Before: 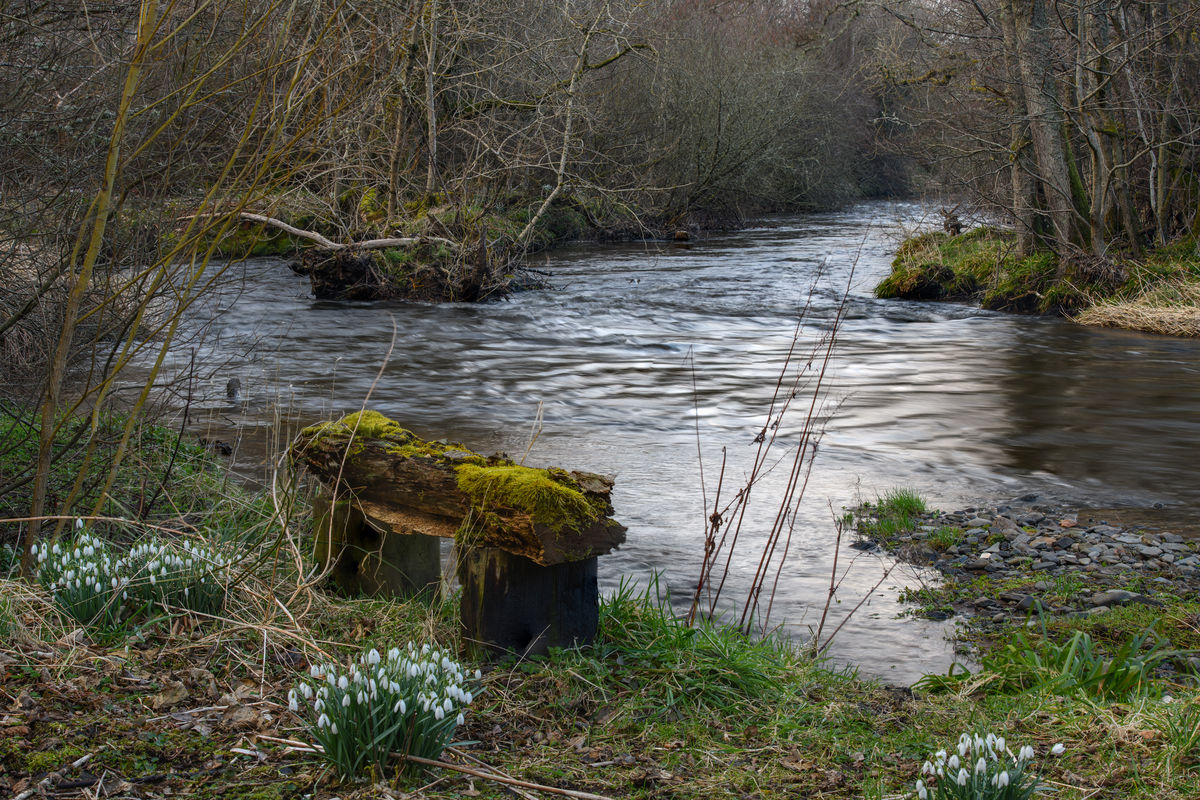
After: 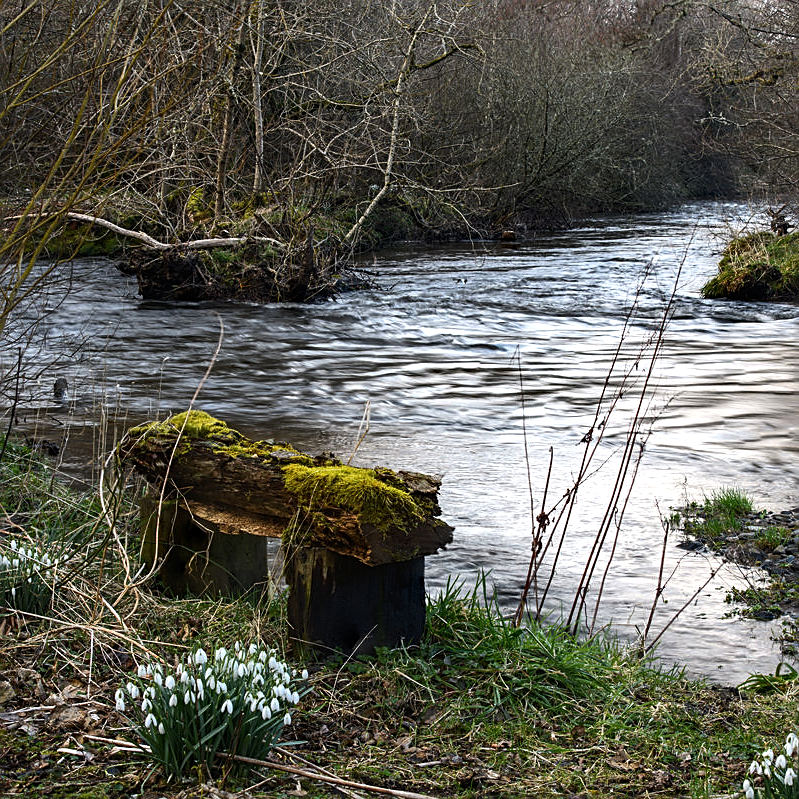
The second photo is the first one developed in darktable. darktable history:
sharpen: on, module defaults
tone equalizer: -8 EV -0.75 EV, -7 EV -0.7 EV, -6 EV -0.6 EV, -5 EV -0.4 EV, -3 EV 0.4 EV, -2 EV 0.6 EV, -1 EV 0.7 EV, +0 EV 0.75 EV, edges refinement/feathering 500, mask exposure compensation -1.57 EV, preserve details no
crop and rotate: left 14.436%, right 18.898%
